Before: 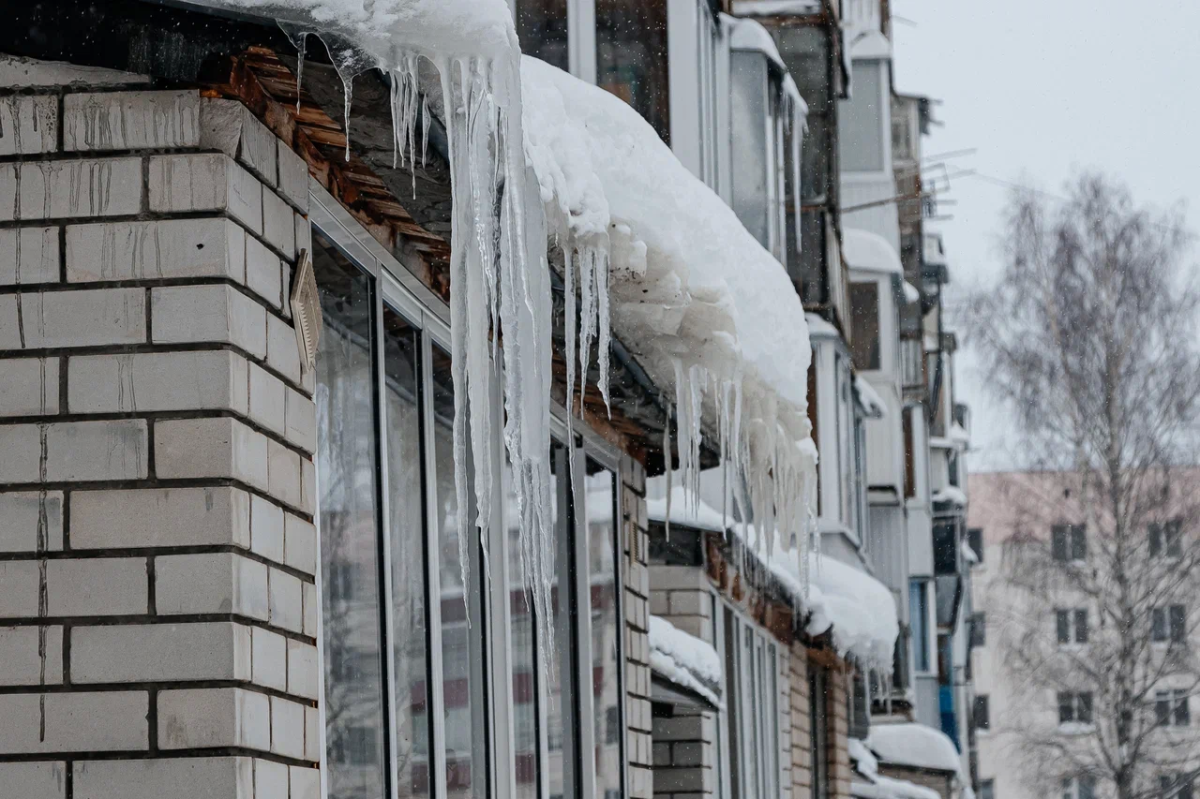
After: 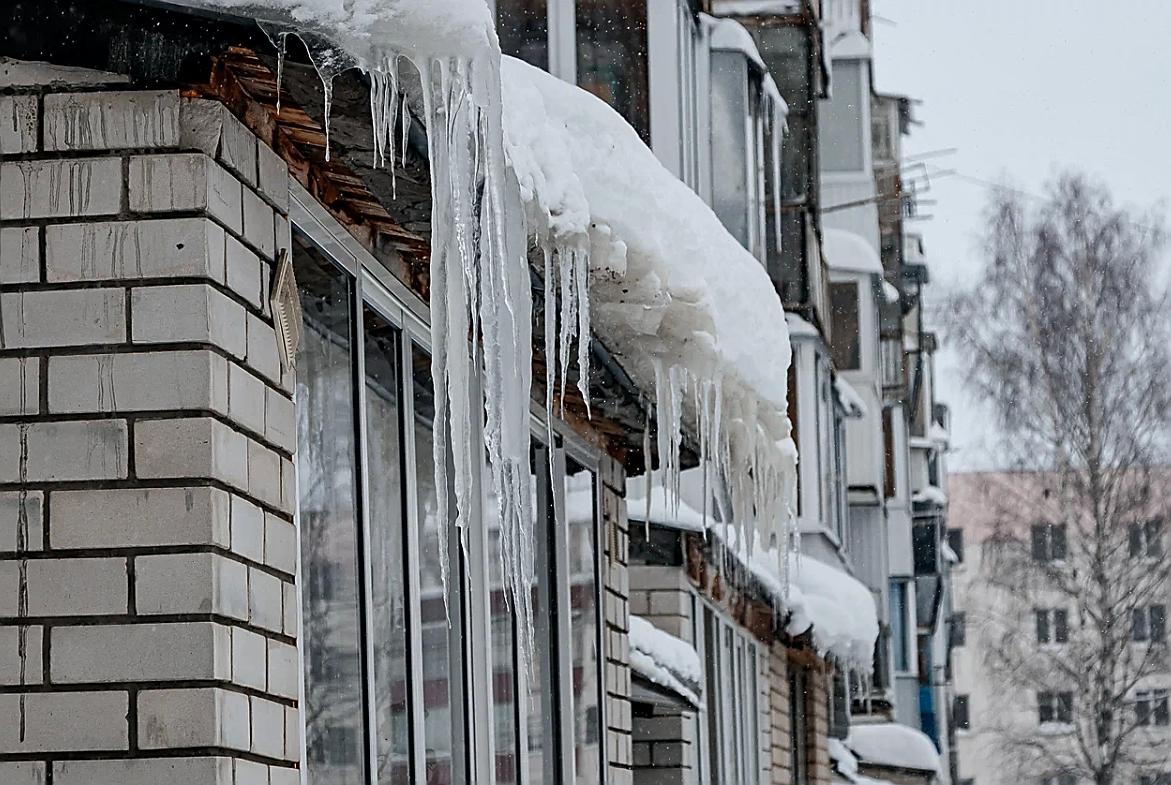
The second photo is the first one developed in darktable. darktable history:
local contrast: mode bilateral grid, contrast 21, coarseness 49, detail 128%, midtone range 0.2
crop and rotate: left 1.736%, right 0.673%, bottom 1.678%
sharpen: radius 1.386, amount 1.241, threshold 0.841
